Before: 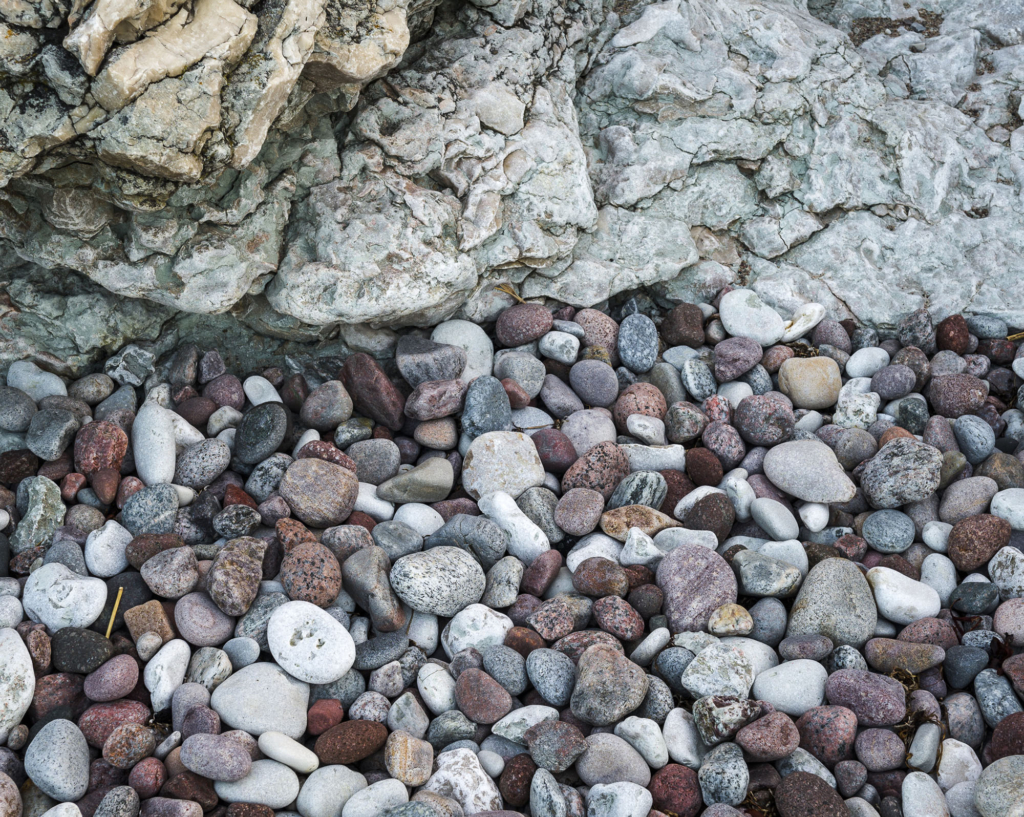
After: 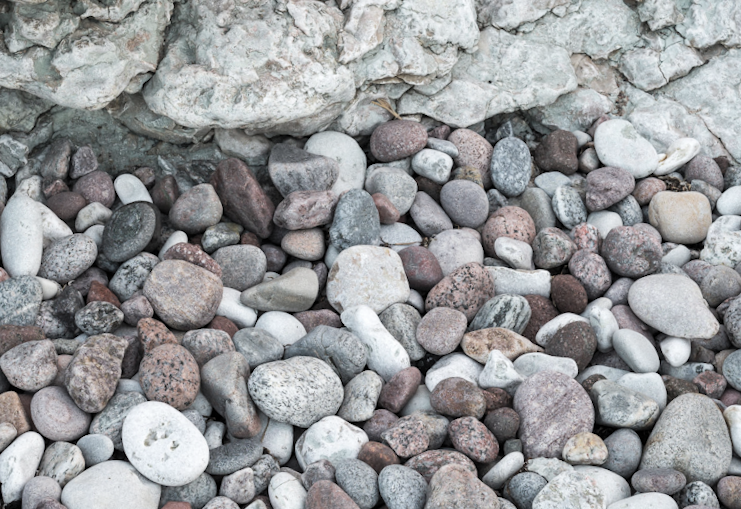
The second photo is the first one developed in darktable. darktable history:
crop and rotate: angle -3.73°, left 9.909%, top 20.572%, right 11.913%, bottom 12.107%
contrast brightness saturation: brightness 0.185, saturation -0.494
